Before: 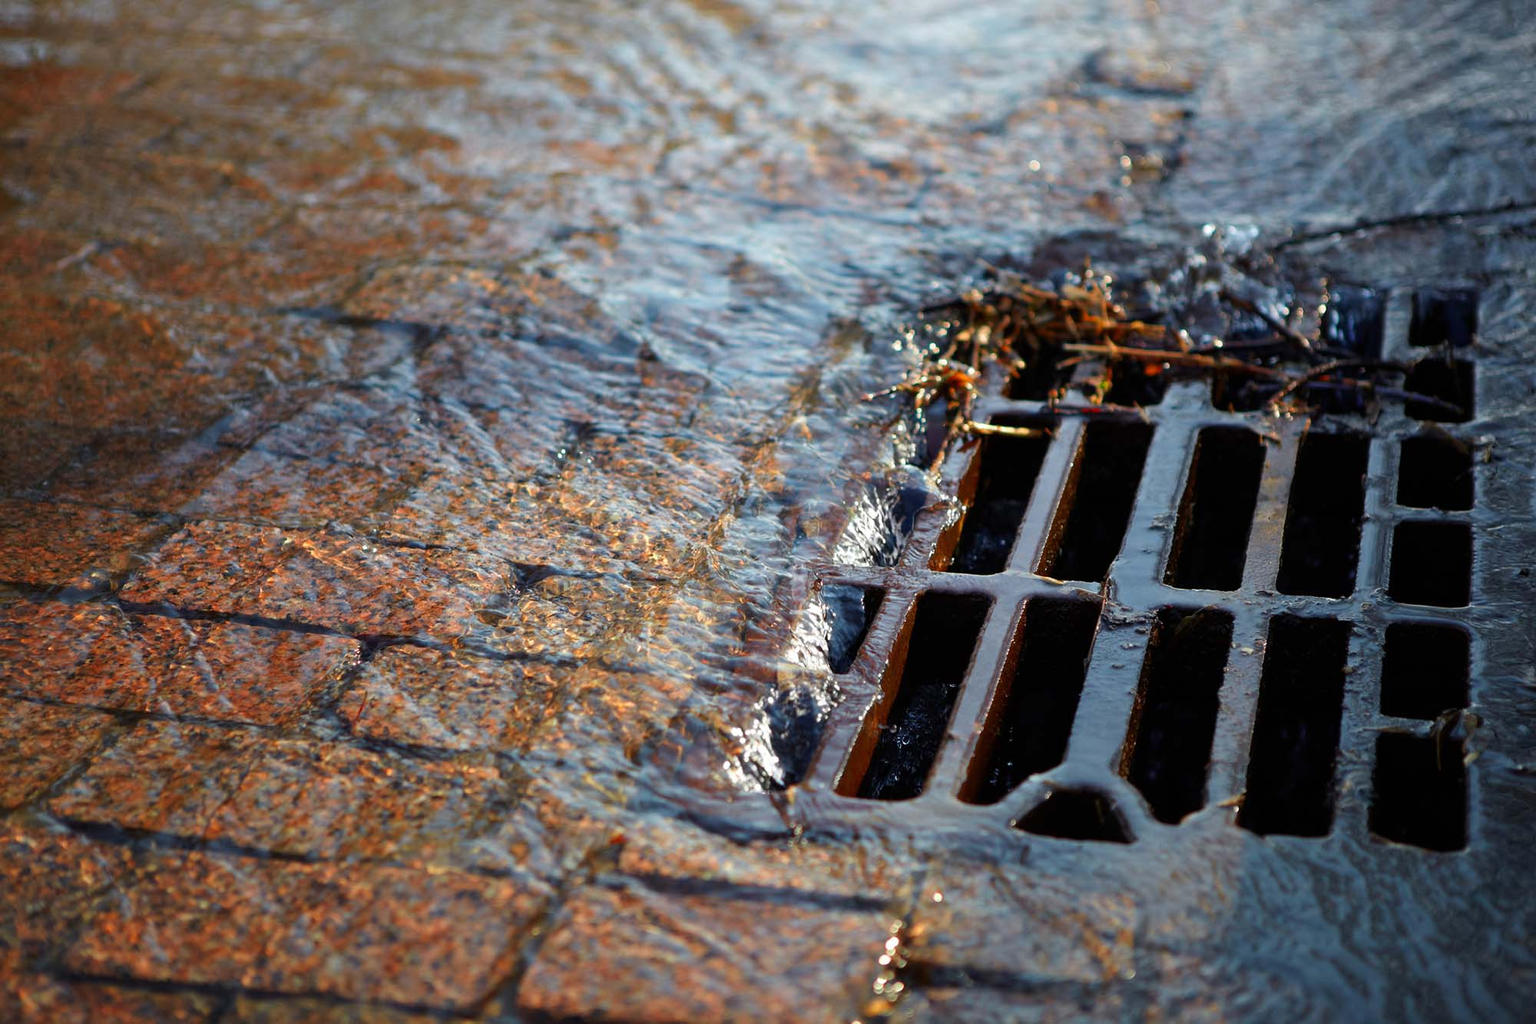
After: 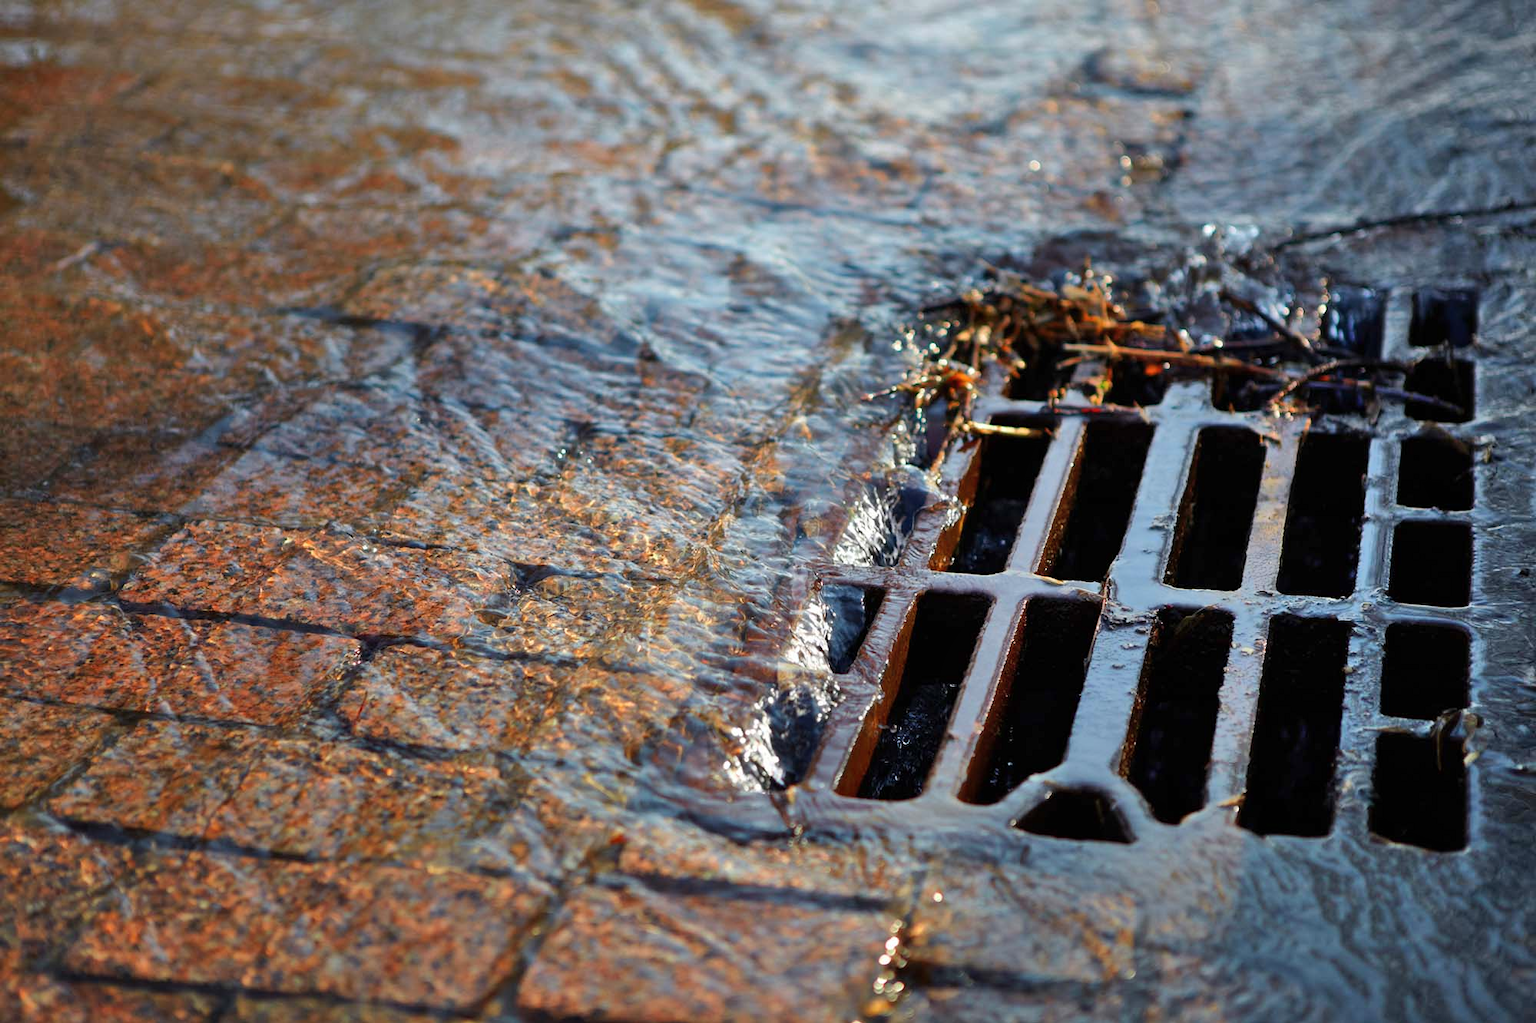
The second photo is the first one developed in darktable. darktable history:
shadows and highlights: shadows 52.64, soften with gaussian
